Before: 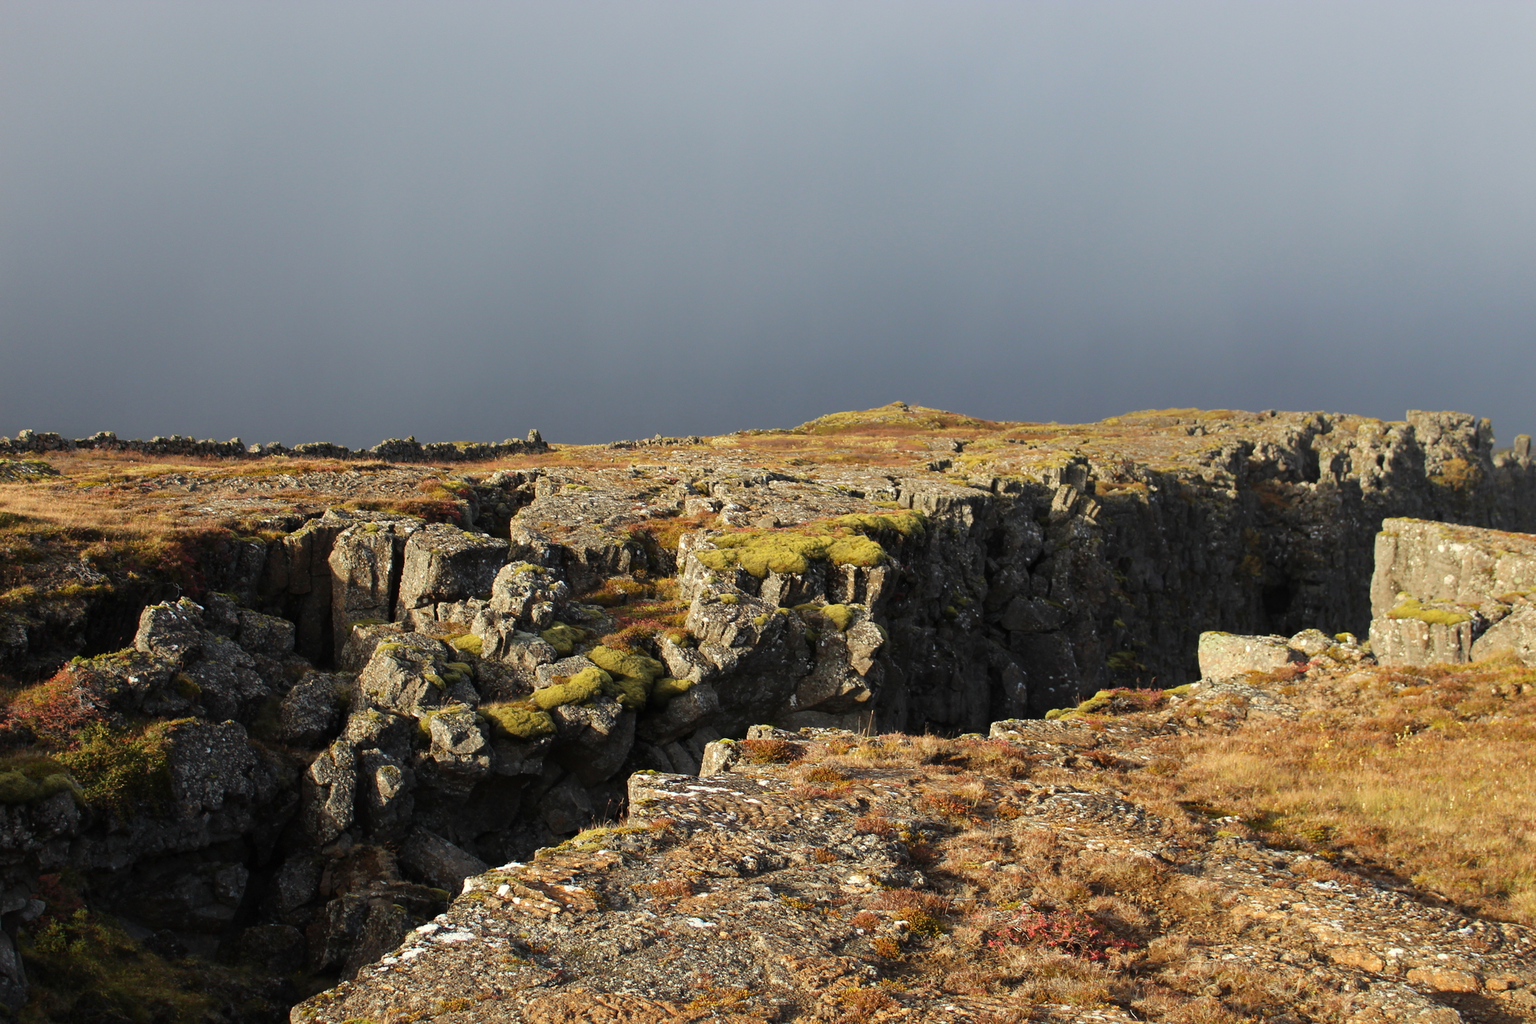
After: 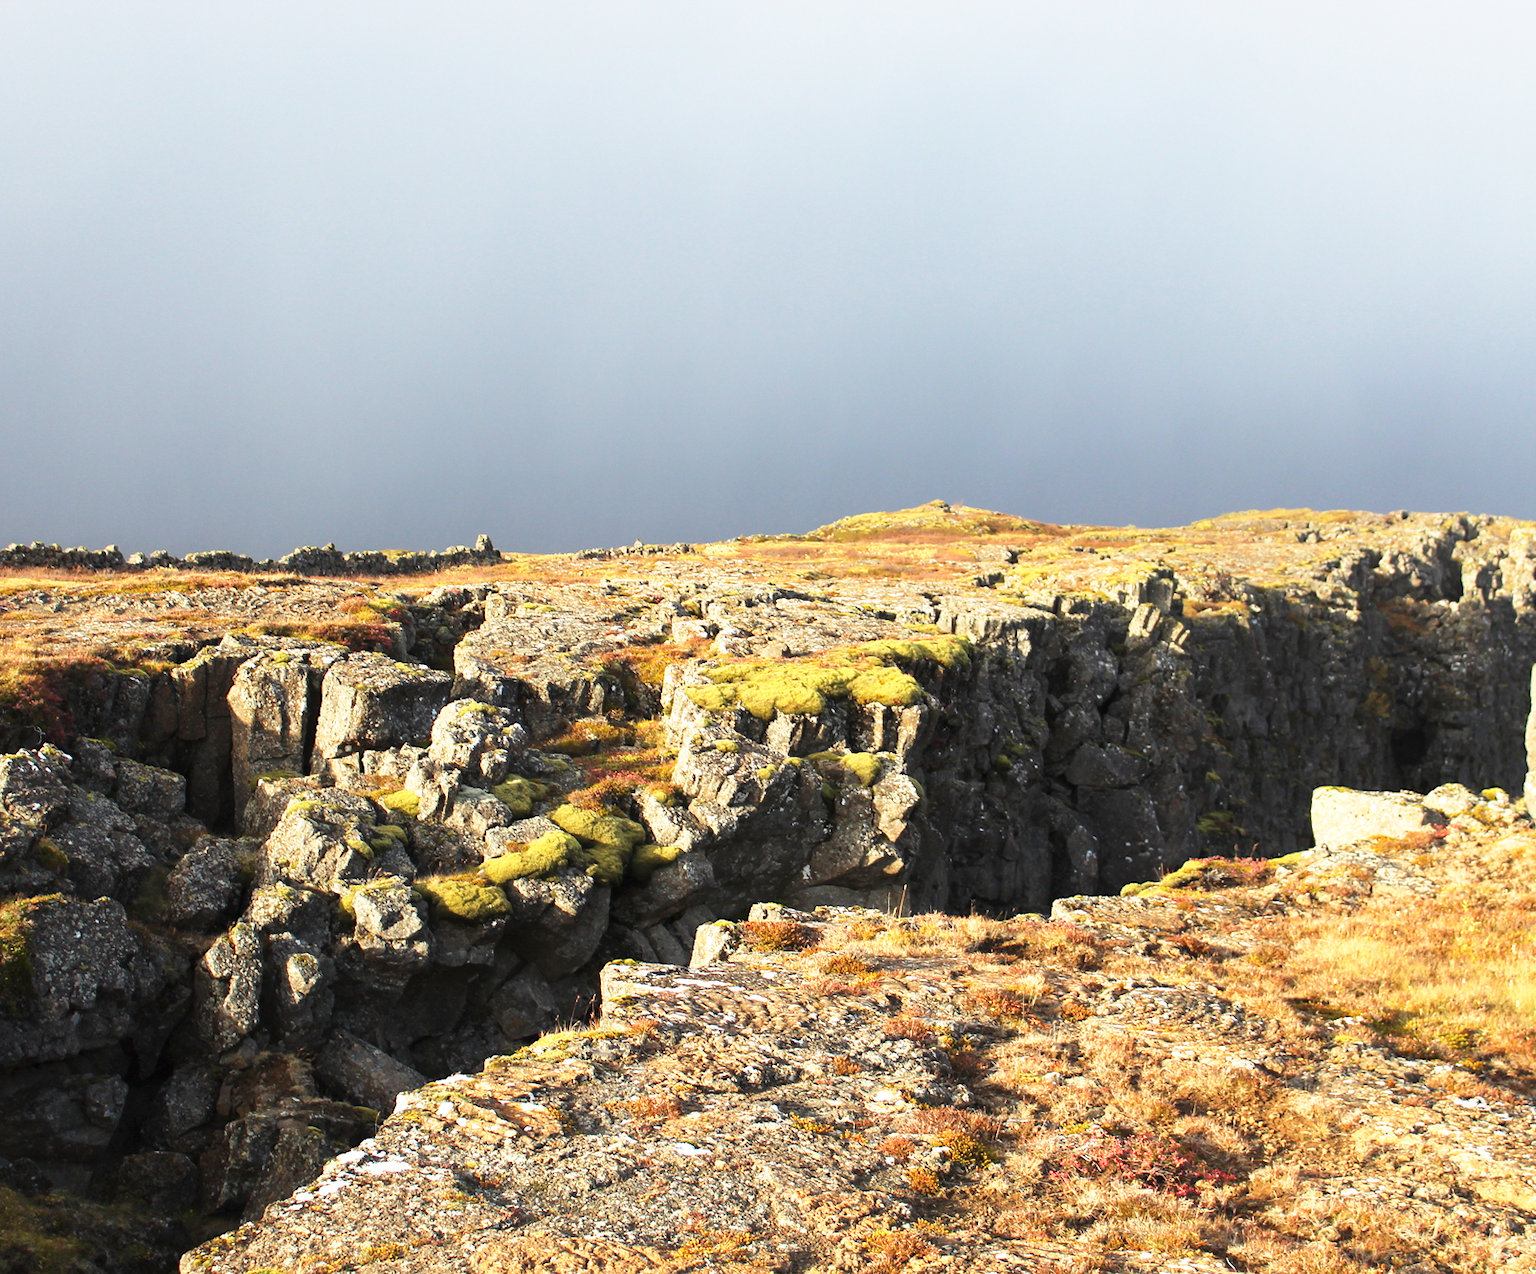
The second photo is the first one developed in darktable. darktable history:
exposure: exposure 0.479 EV, compensate exposure bias true, compensate highlight preservation false
base curve: curves: ch0 [(0, 0) (0.557, 0.834) (1, 1)], preserve colors none
crop and rotate: left 9.527%, right 10.185%
